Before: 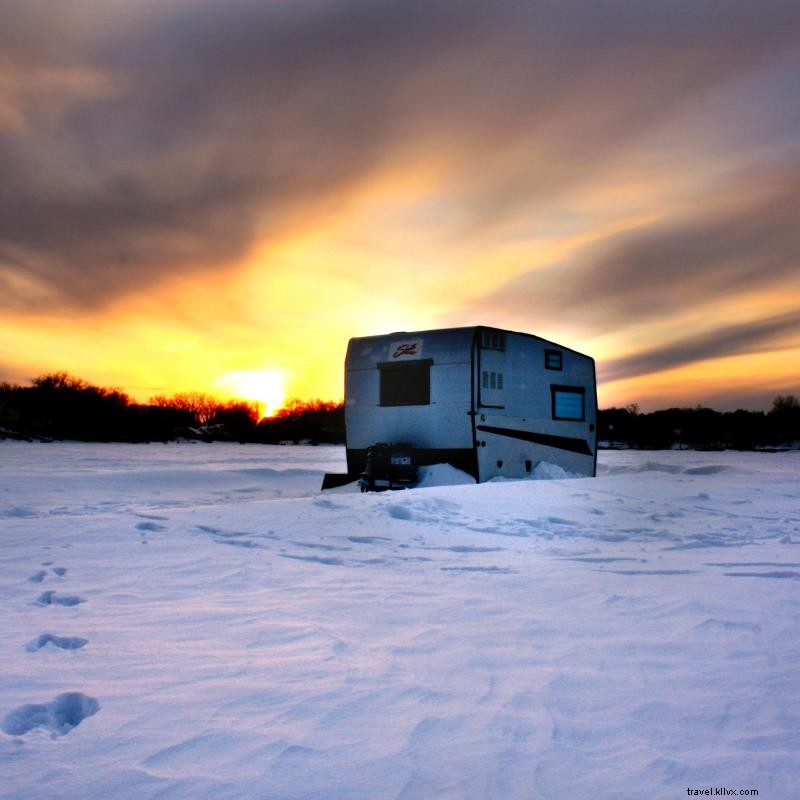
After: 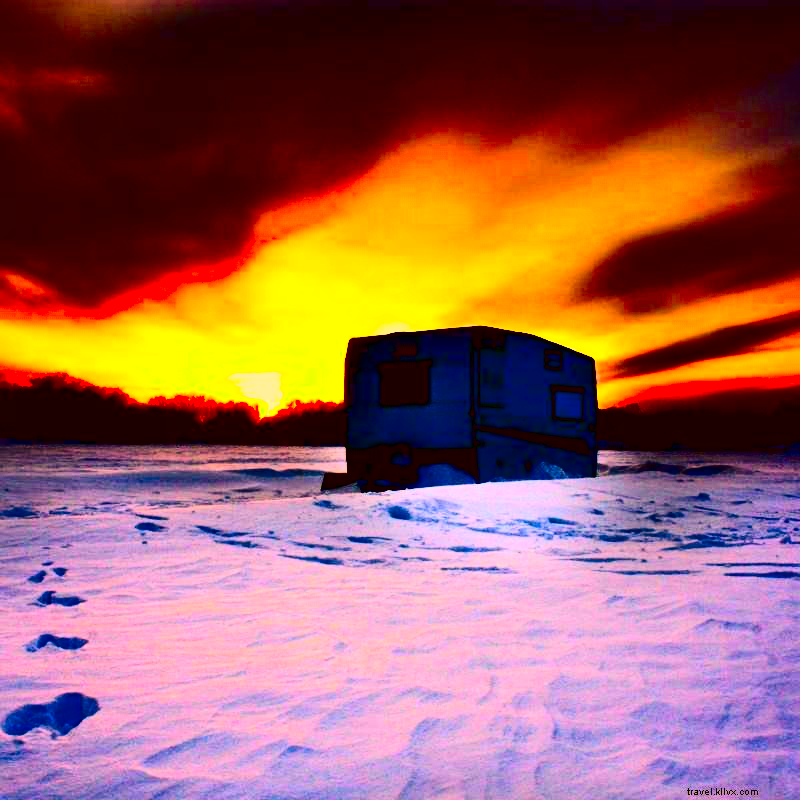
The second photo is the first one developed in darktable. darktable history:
contrast brightness saturation: contrast 0.753, brightness -0.994, saturation 0.982
color correction: highlights a* 10.99, highlights b* 29.89, shadows a* 2.76, shadows b* 17.34, saturation 1.73
